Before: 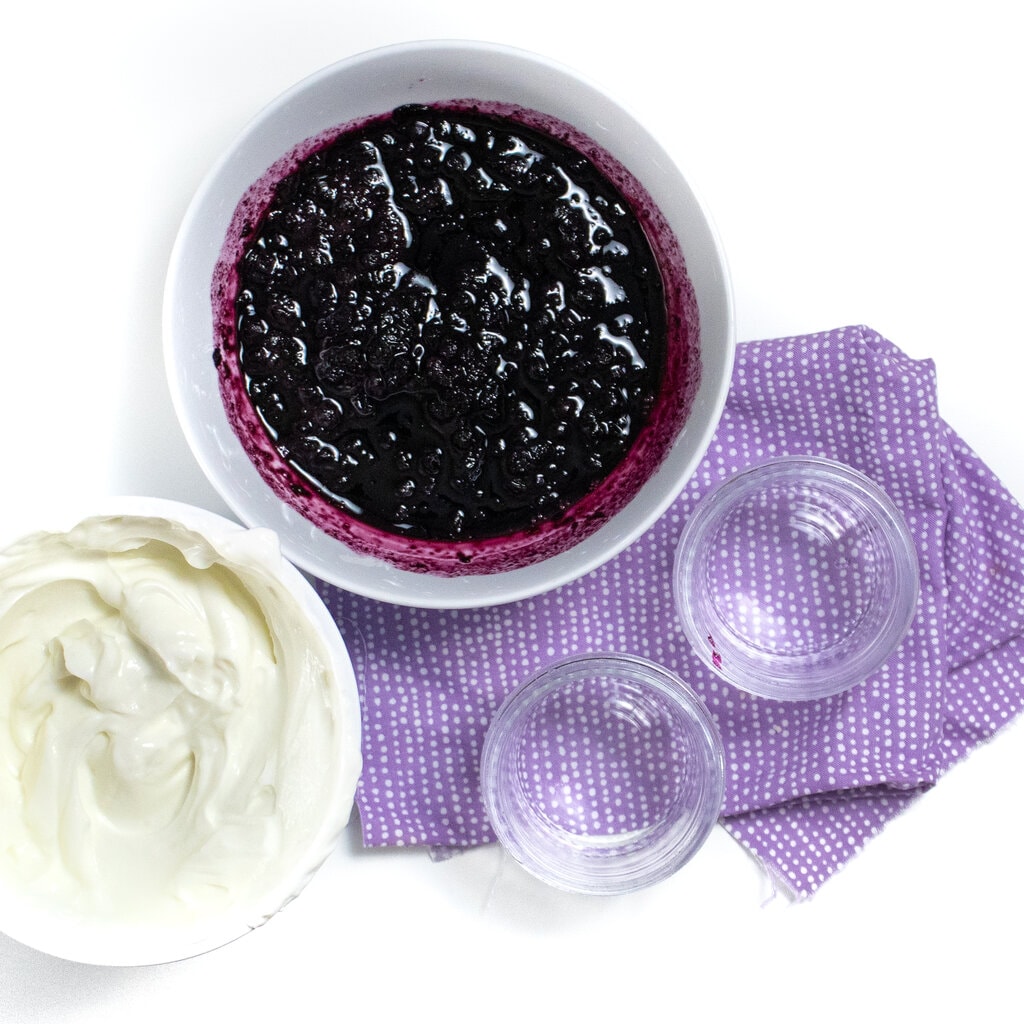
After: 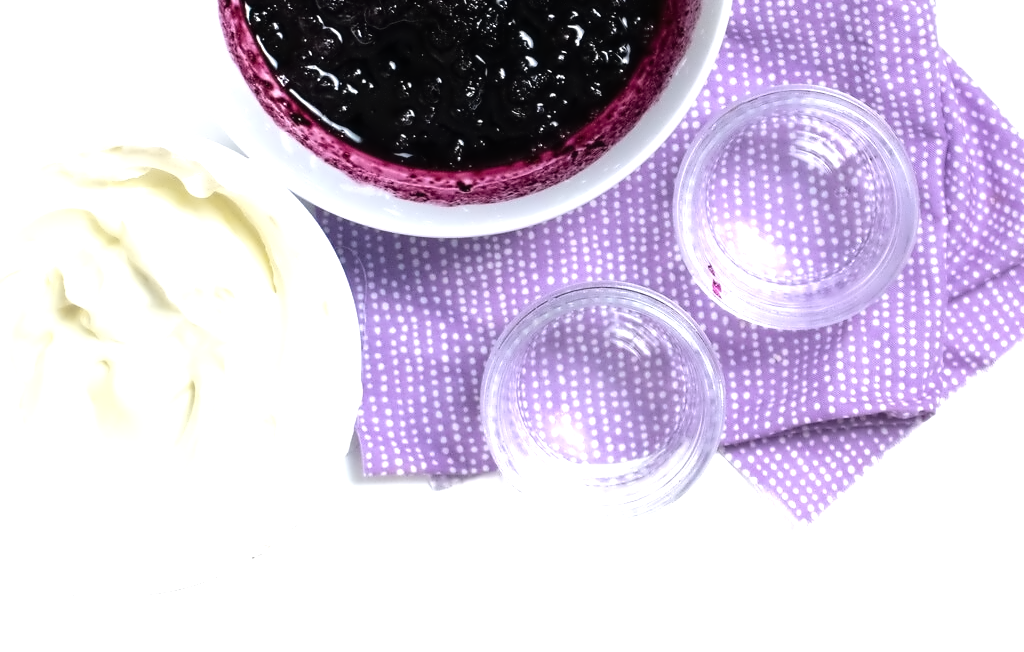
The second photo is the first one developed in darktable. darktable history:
crop and rotate: top 36.314%
tone equalizer: -8 EV -0.736 EV, -7 EV -0.667 EV, -6 EV -0.599 EV, -5 EV -0.416 EV, -3 EV 0.368 EV, -2 EV 0.6 EV, -1 EV 0.689 EV, +0 EV 0.738 EV
contrast equalizer: y [[0.5 ×6], [0.5 ×6], [0.5 ×6], [0, 0.033, 0.067, 0.1, 0.133, 0.167], [0, 0.05, 0.1, 0.15, 0.2, 0.25]]
